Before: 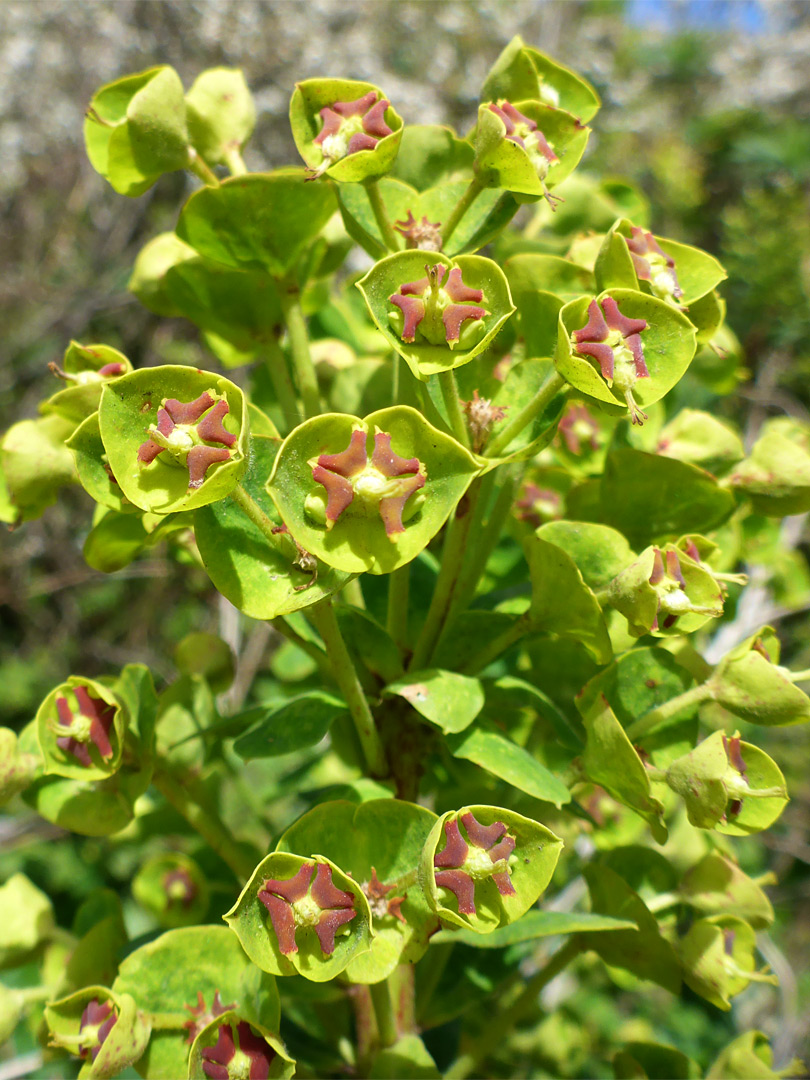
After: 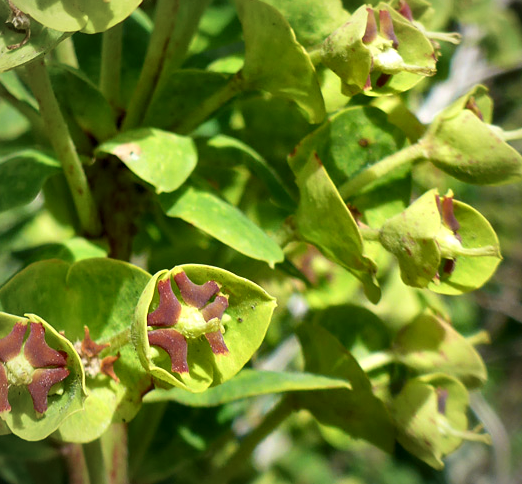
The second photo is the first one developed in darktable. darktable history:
vignetting: fall-off start 80.62%, fall-off radius 62.49%, brightness -0.41, saturation -0.307, automatic ratio true, width/height ratio 1.422
crop and rotate: left 35.497%, top 50.178%, bottom 4.987%
local contrast: mode bilateral grid, contrast 51, coarseness 49, detail 150%, midtone range 0.2
